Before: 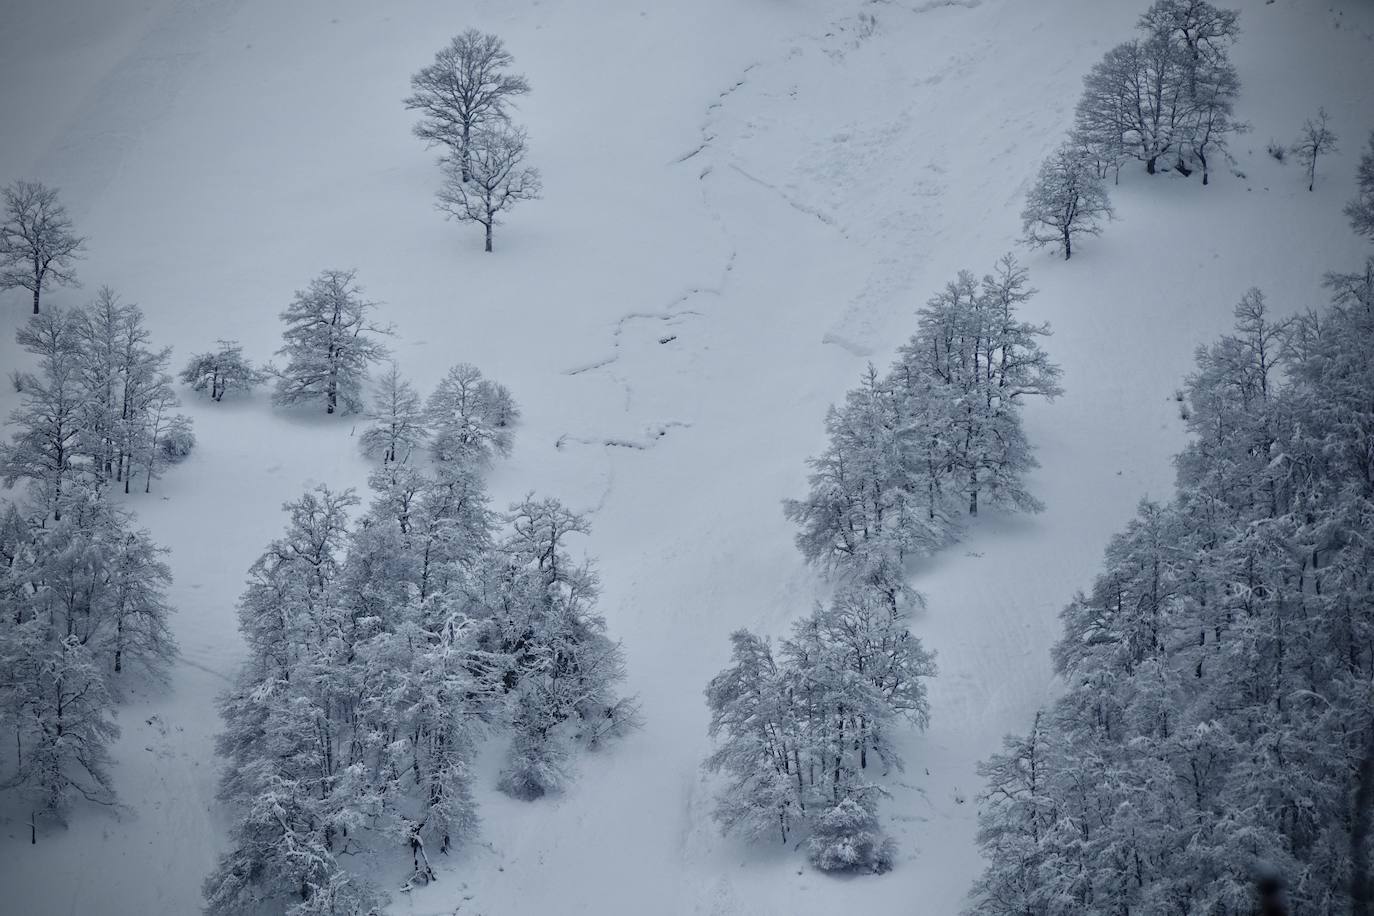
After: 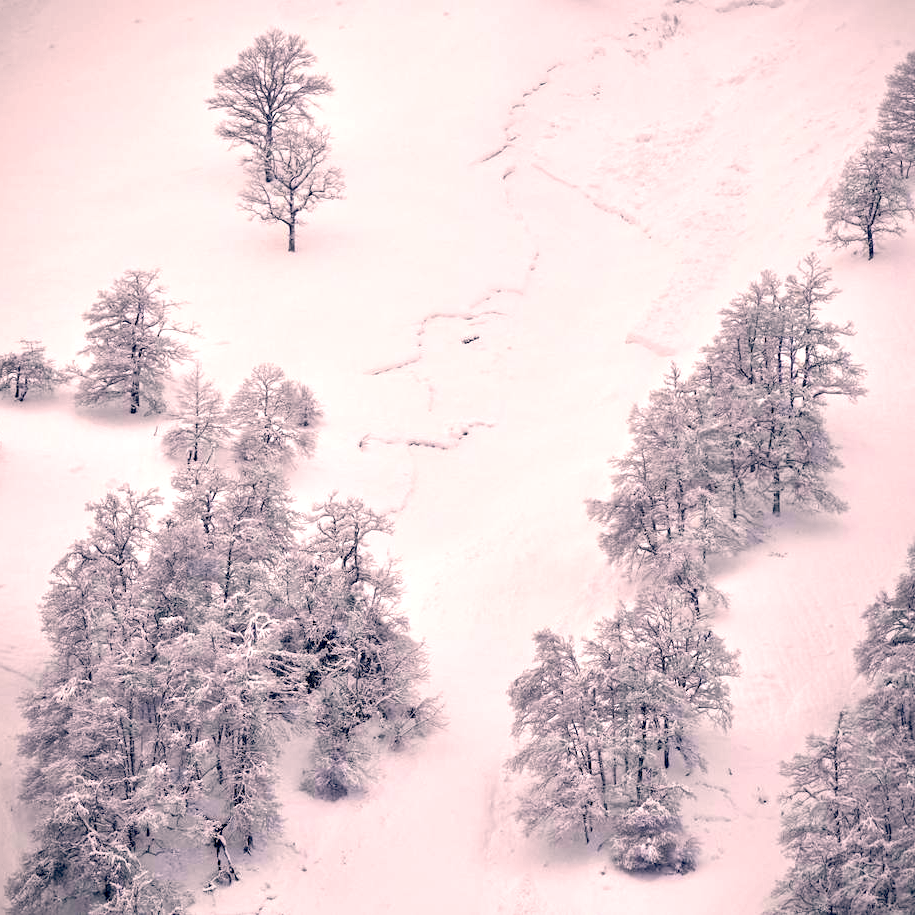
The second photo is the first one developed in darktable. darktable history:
local contrast: highlights 100%, shadows 100%, detail 120%, midtone range 0.2
exposure: black level correction 0.011, exposure 1.088 EV, compensate exposure bias true, compensate highlight preservation false
color correction: highlights a* 17.88, highlights b* 18.79
crop and rotate: left 14.385%, right 18.948%
